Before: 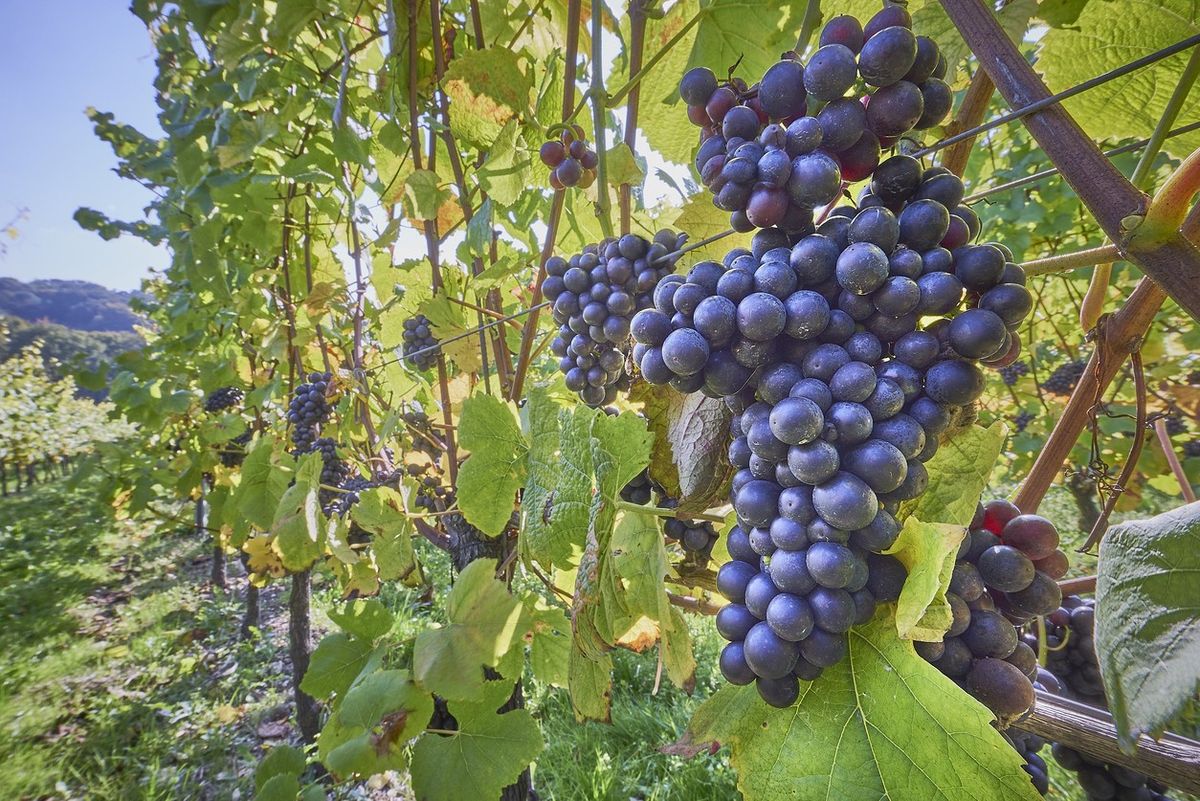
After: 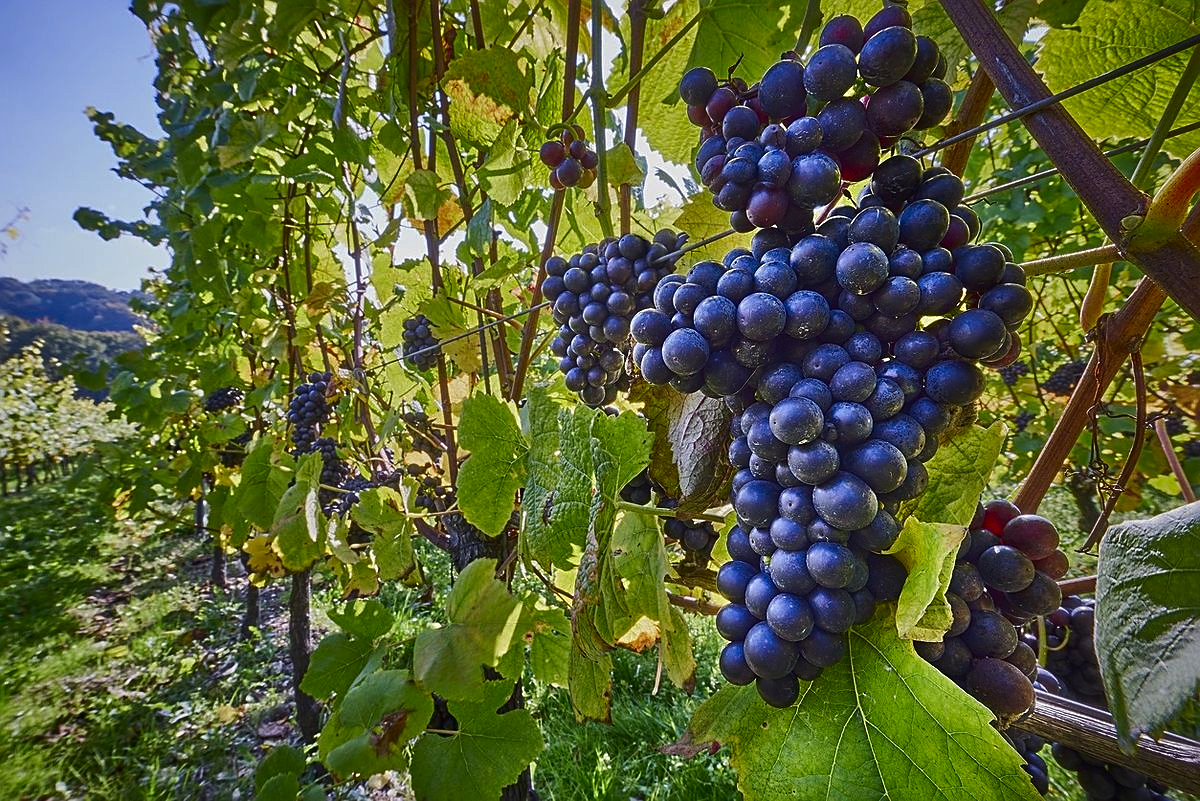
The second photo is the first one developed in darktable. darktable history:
sharpen: on, module defaults
contrast brightness saturation: brightness -0.25, saturation 0.2
